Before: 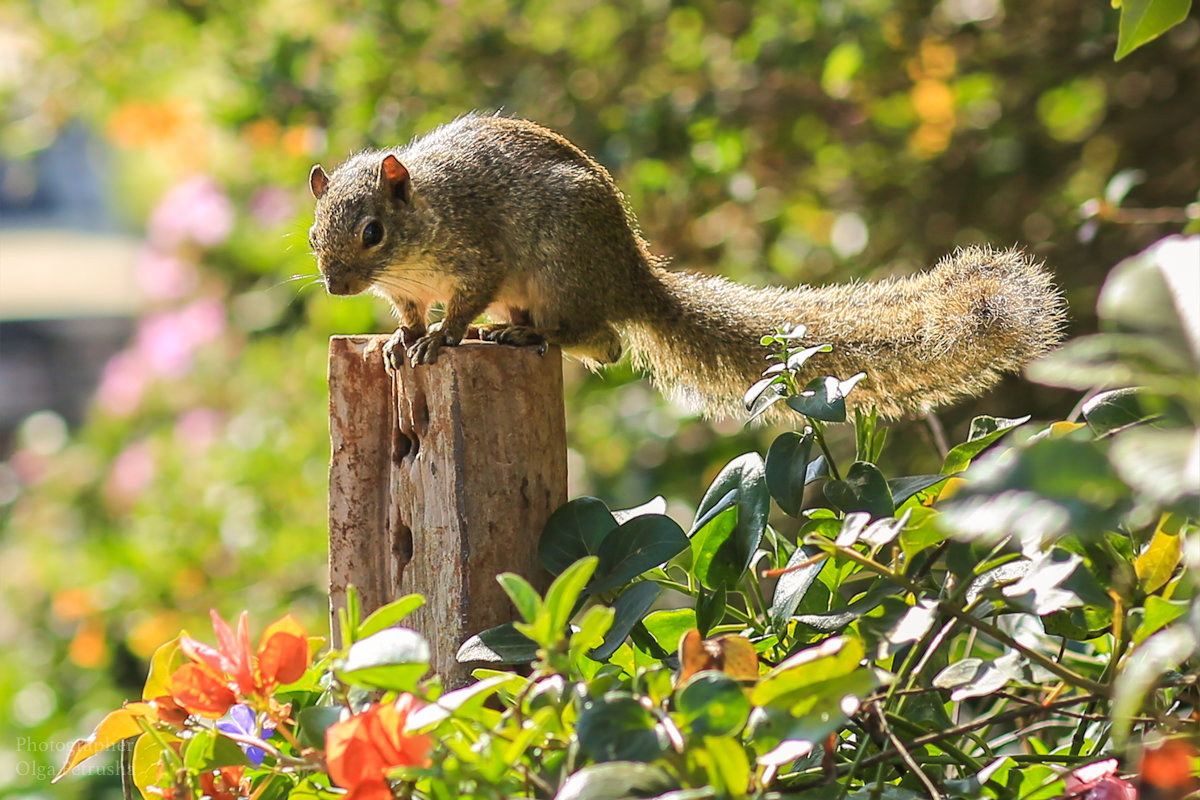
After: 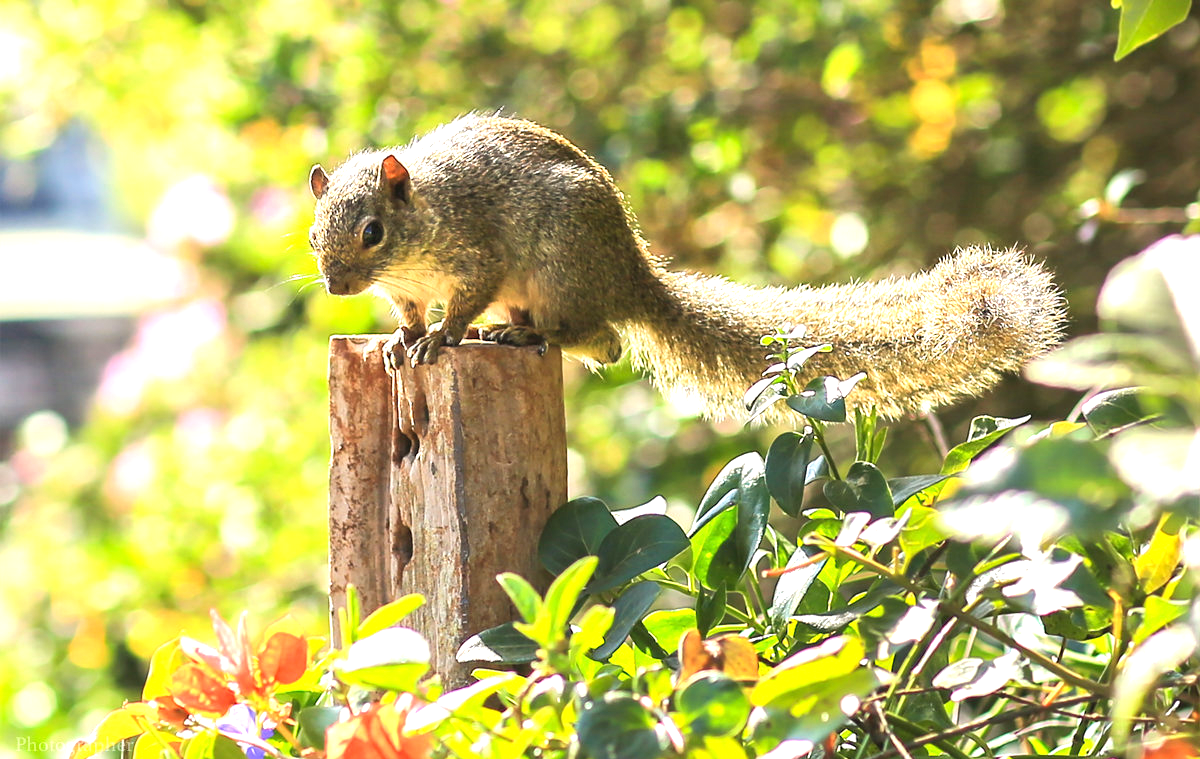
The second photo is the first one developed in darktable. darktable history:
exposure: exposure 1 EV, compensate highlight preservation false
crop and rotate: top 0%, bottom 5.097%
